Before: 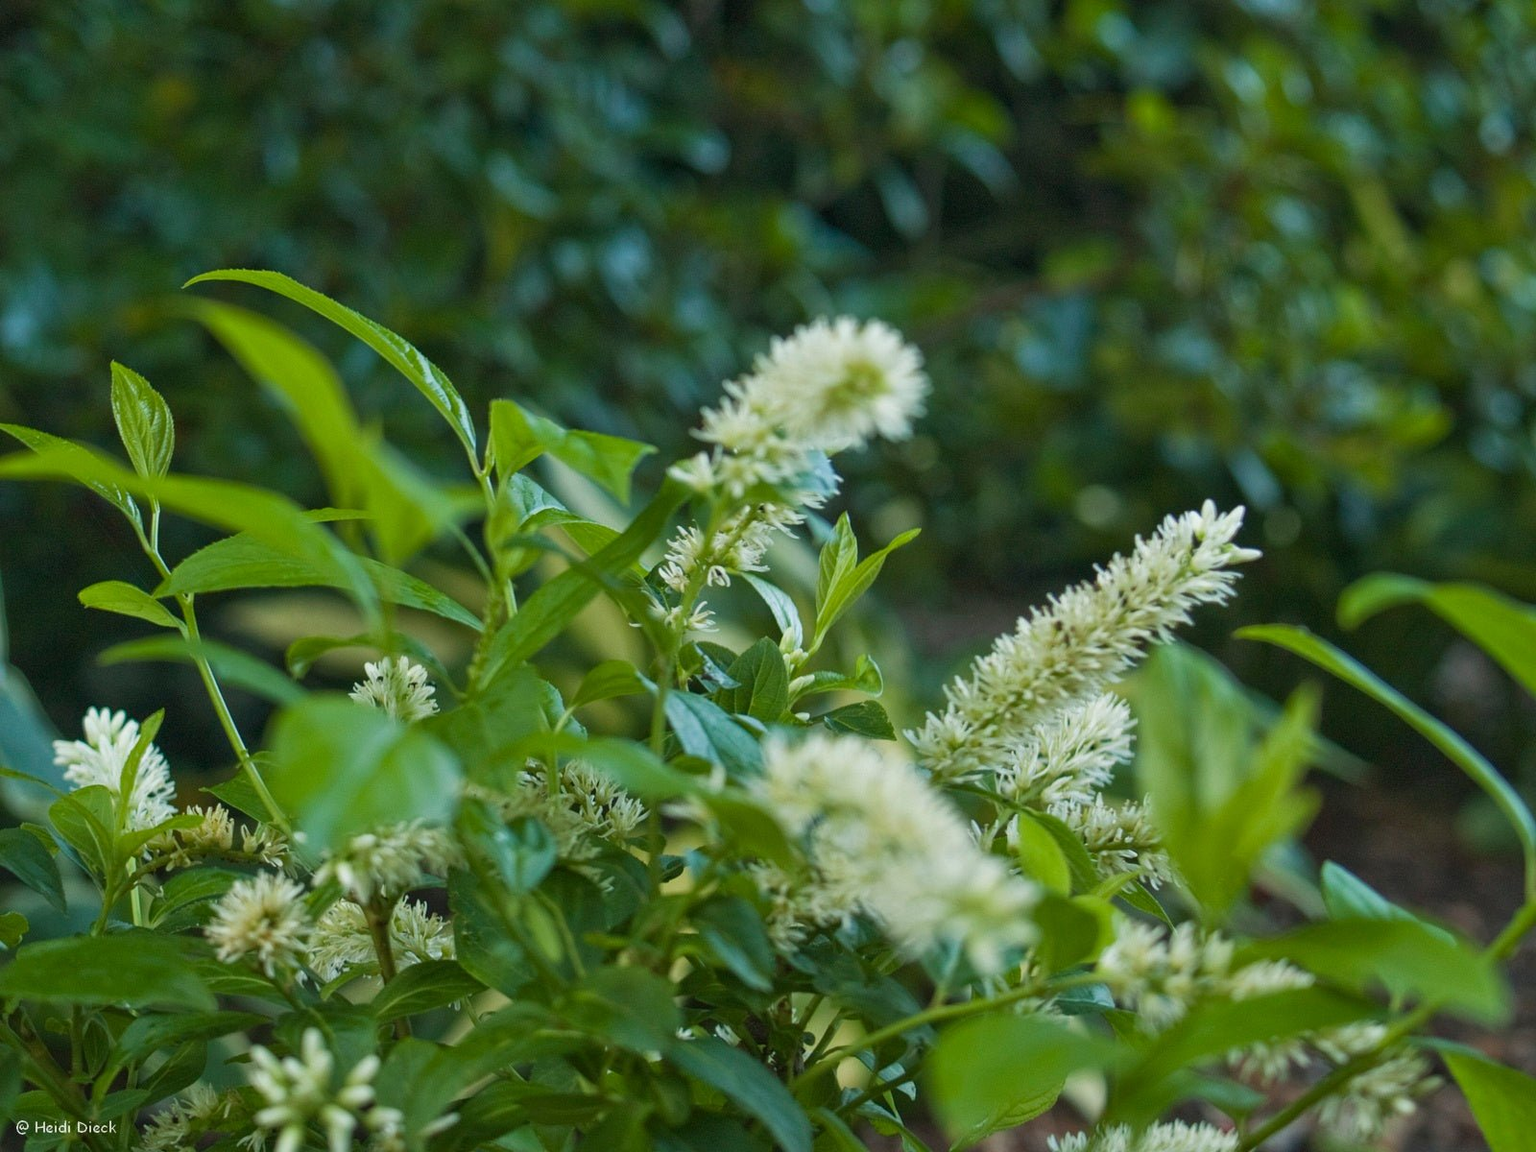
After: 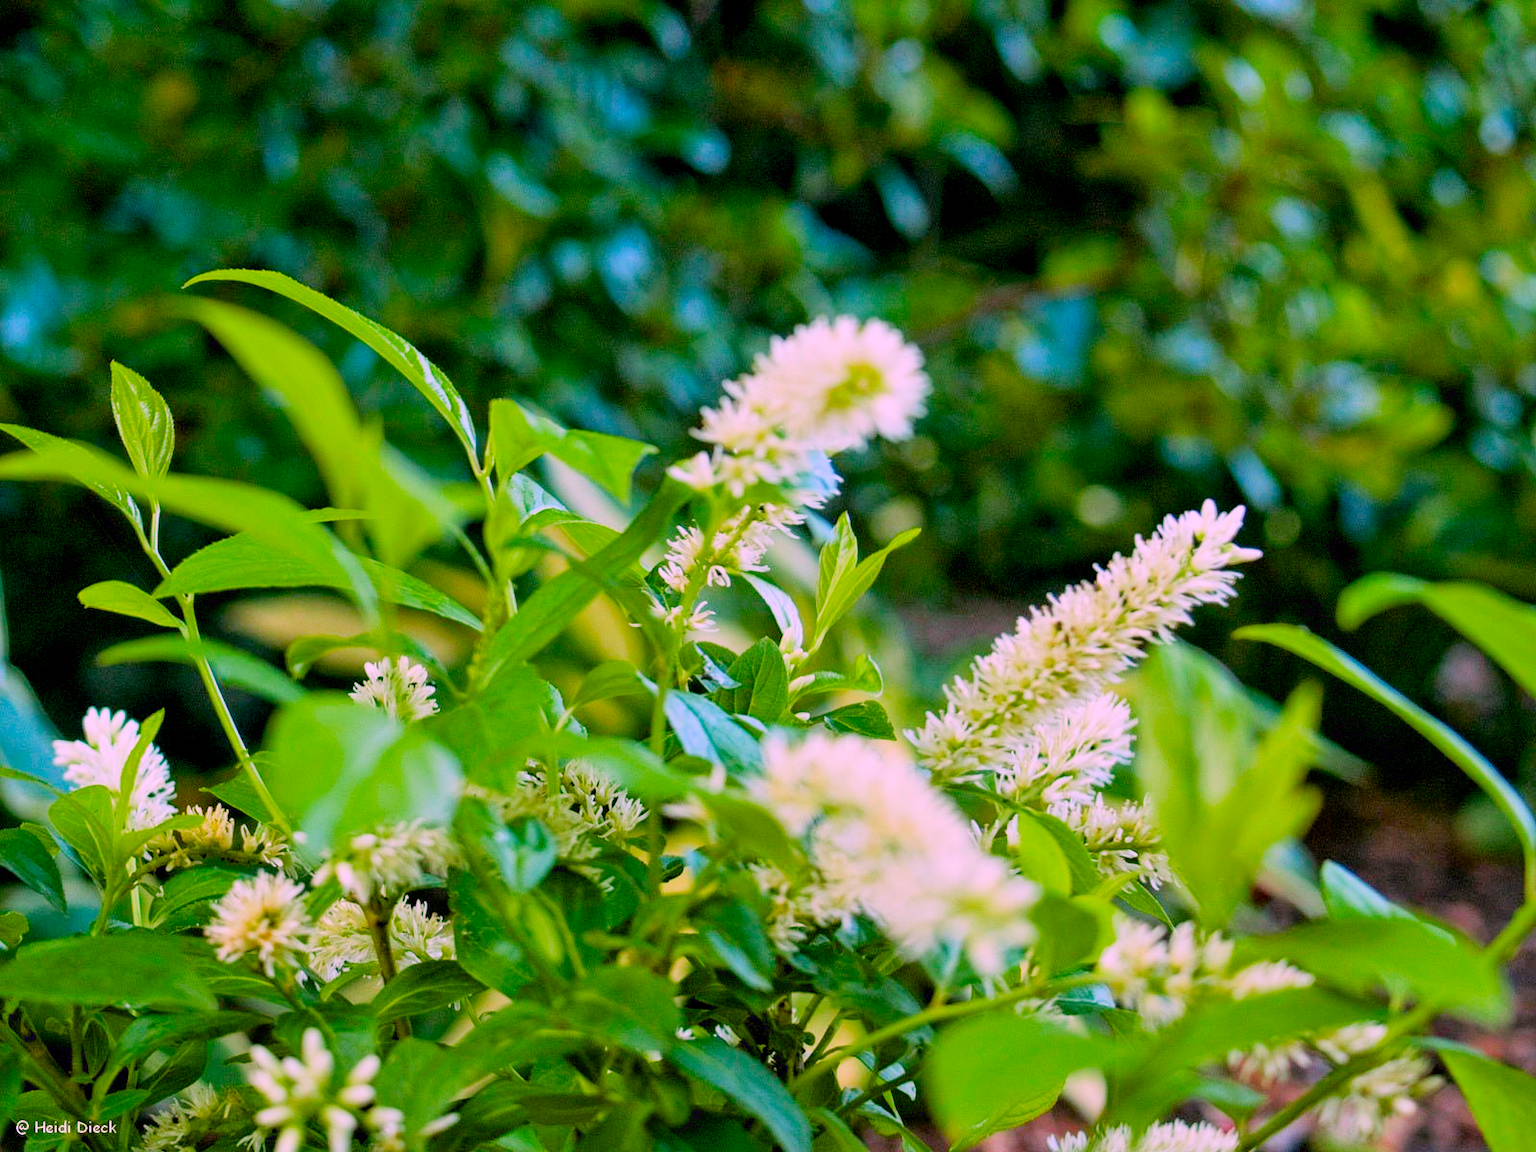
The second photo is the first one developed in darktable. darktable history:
filmic rgb: black relative exposure -9.22 EV, white relative exposure 6.77 EV, hardness 3.07, contrast 1.05
color correction: highlights a* 19.5, highlights b* -11.53, saturation 1.69
exposure: black level correction 0.011, exposure 1.088 EV, compensate exposure bias true, compensate highlight preservation false
